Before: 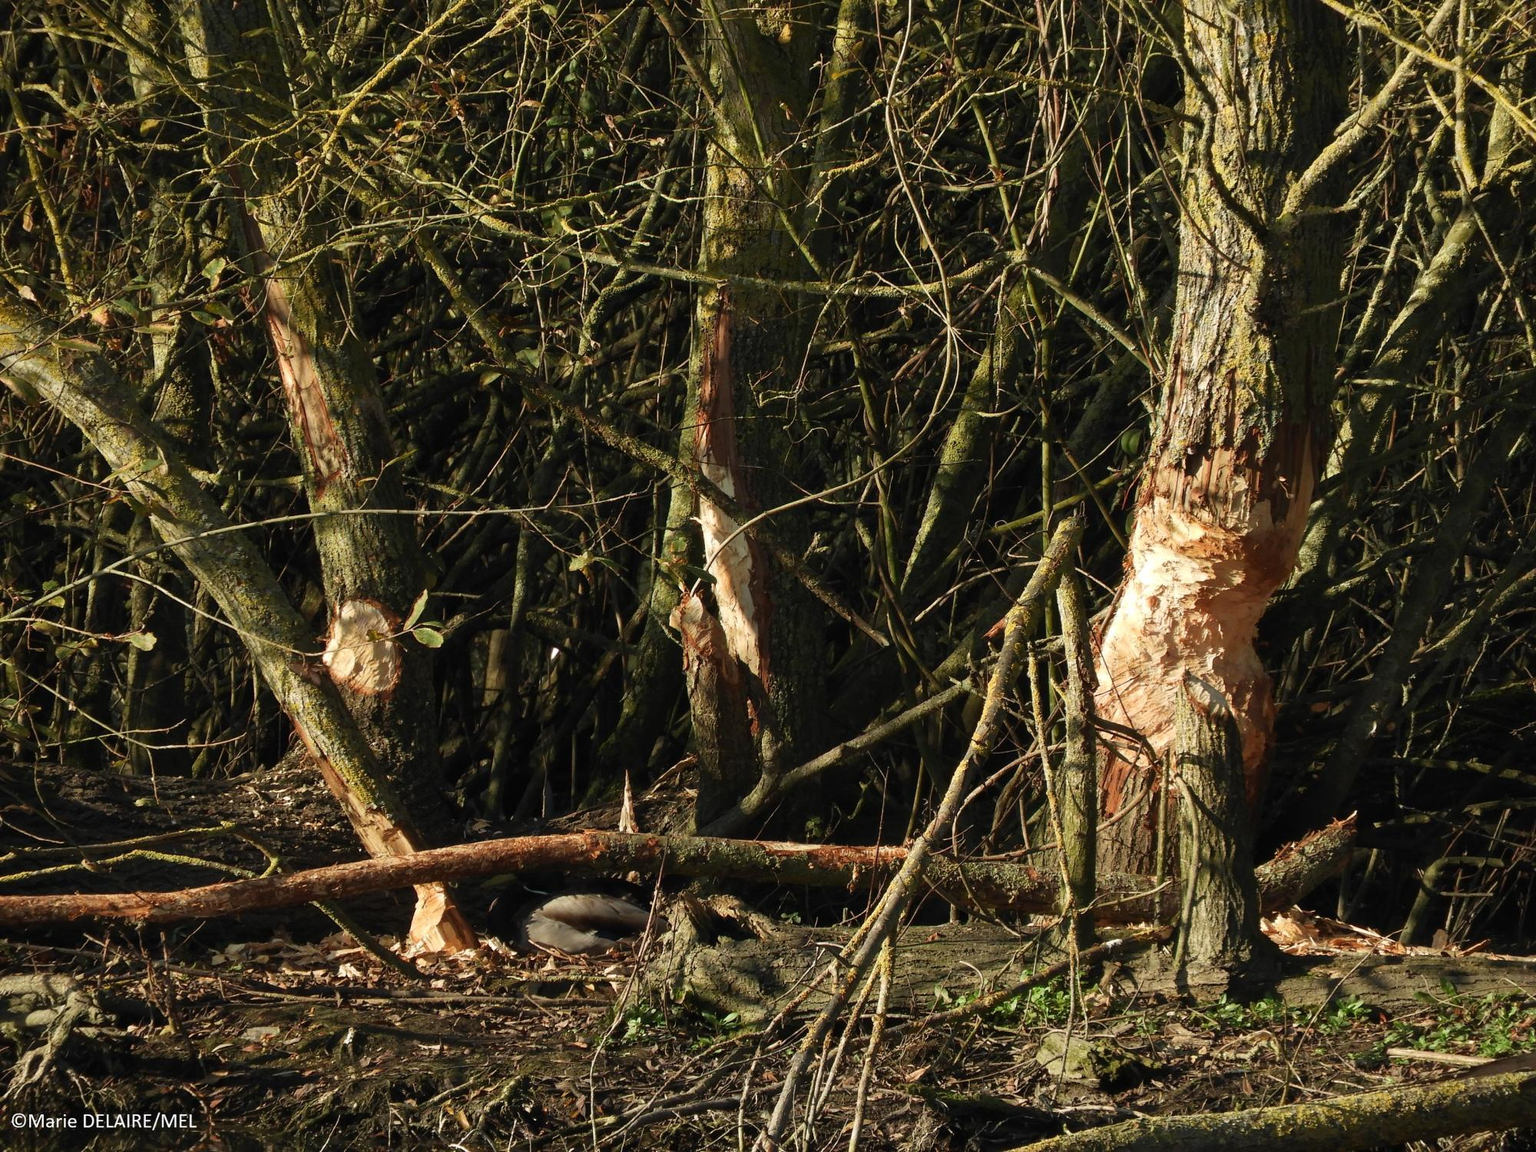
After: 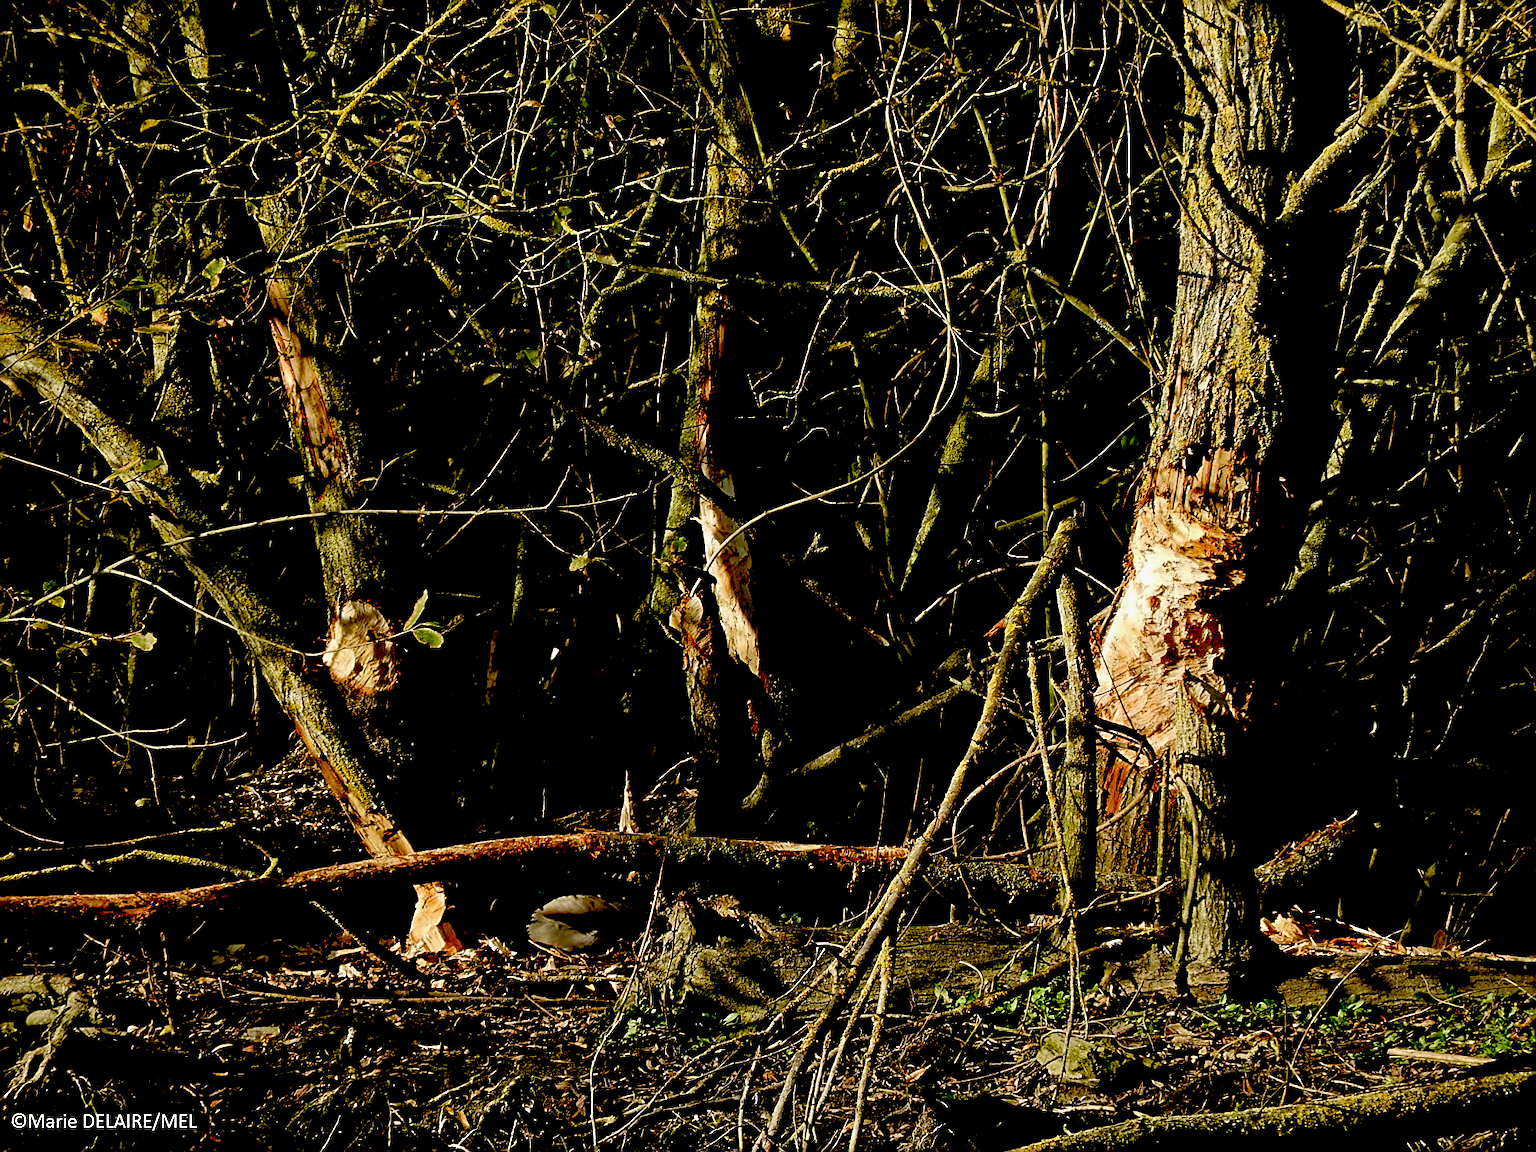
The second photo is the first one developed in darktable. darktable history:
exposure: black level correction 0.098, exposure -0.084 EV, compensate highlight preservation false
sharpen: on, module defaults
